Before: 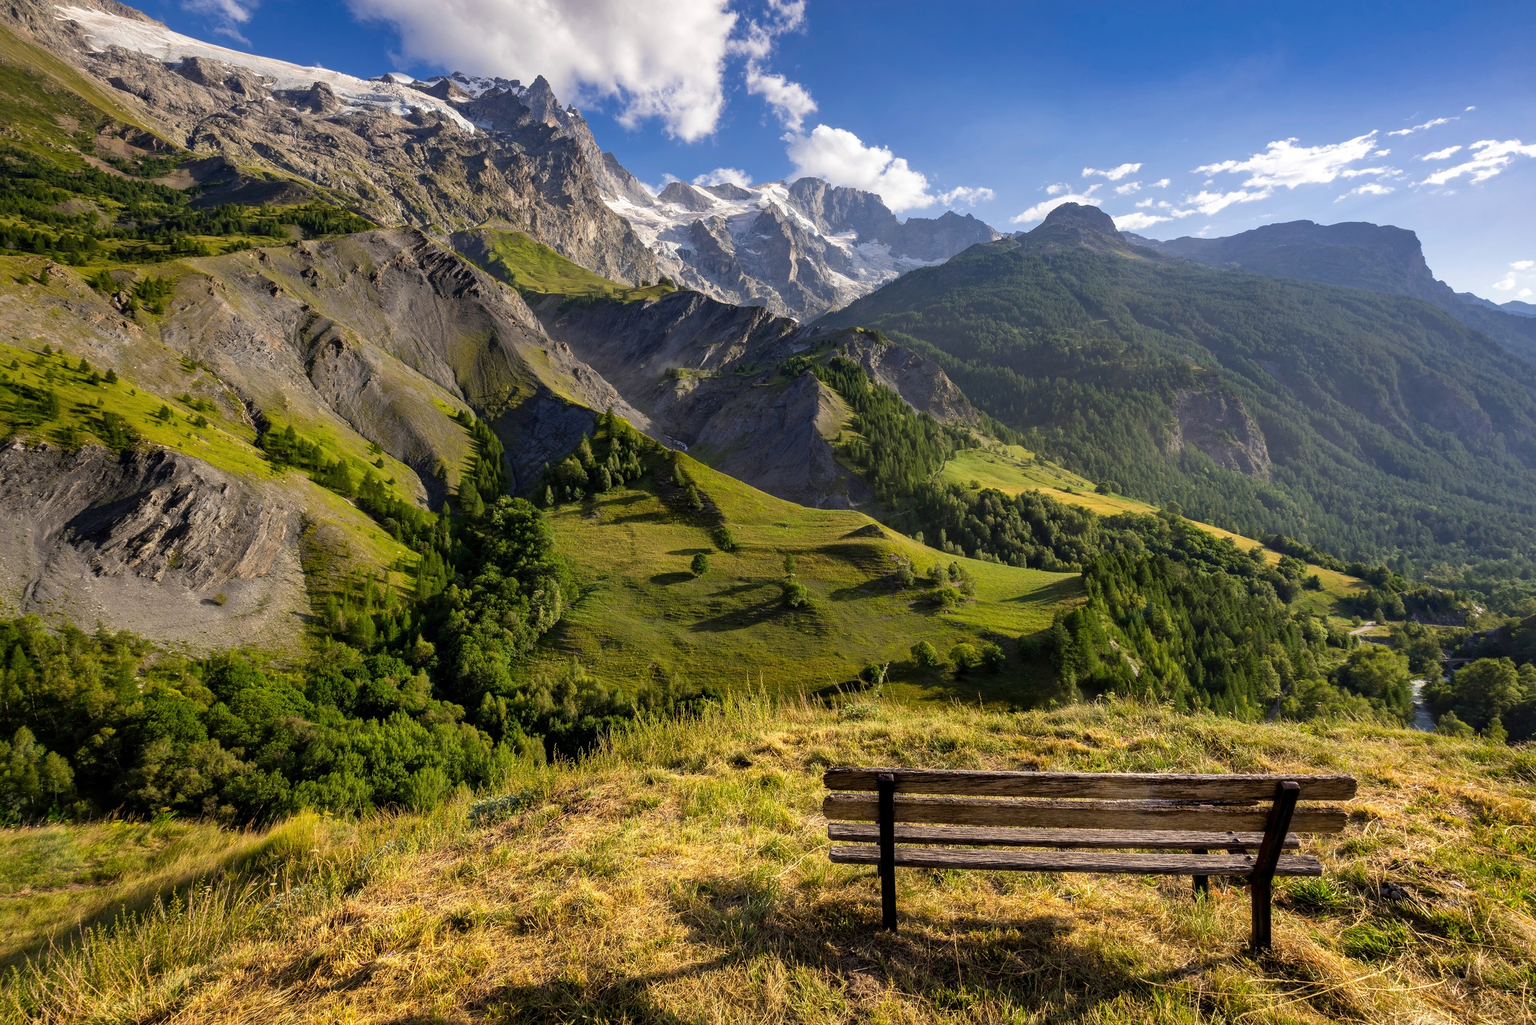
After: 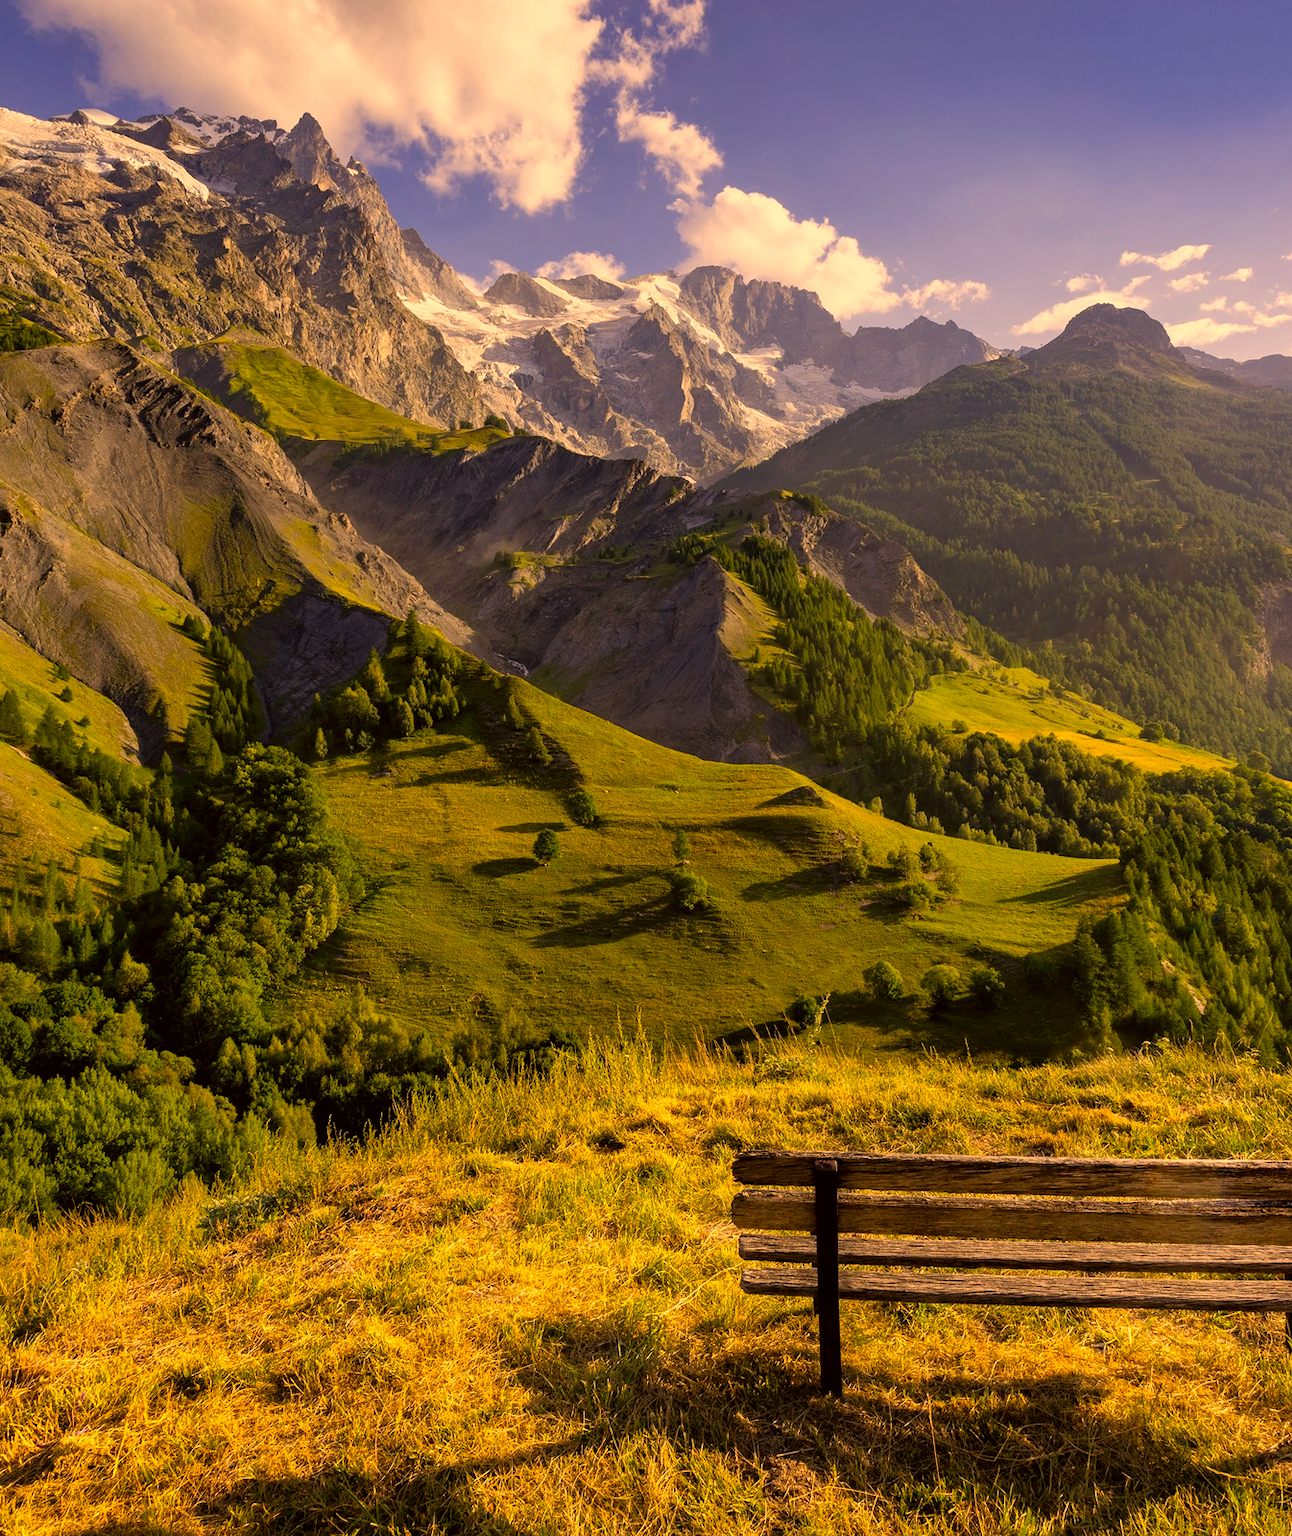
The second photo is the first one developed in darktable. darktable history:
crop: left 21.84%, right 22.055%, bottom 0.01%
color correction: highlights a* 18.27, highlights b* 36.01, shadows a* 1.88, shadows b* 5.88, saturation 1.05
